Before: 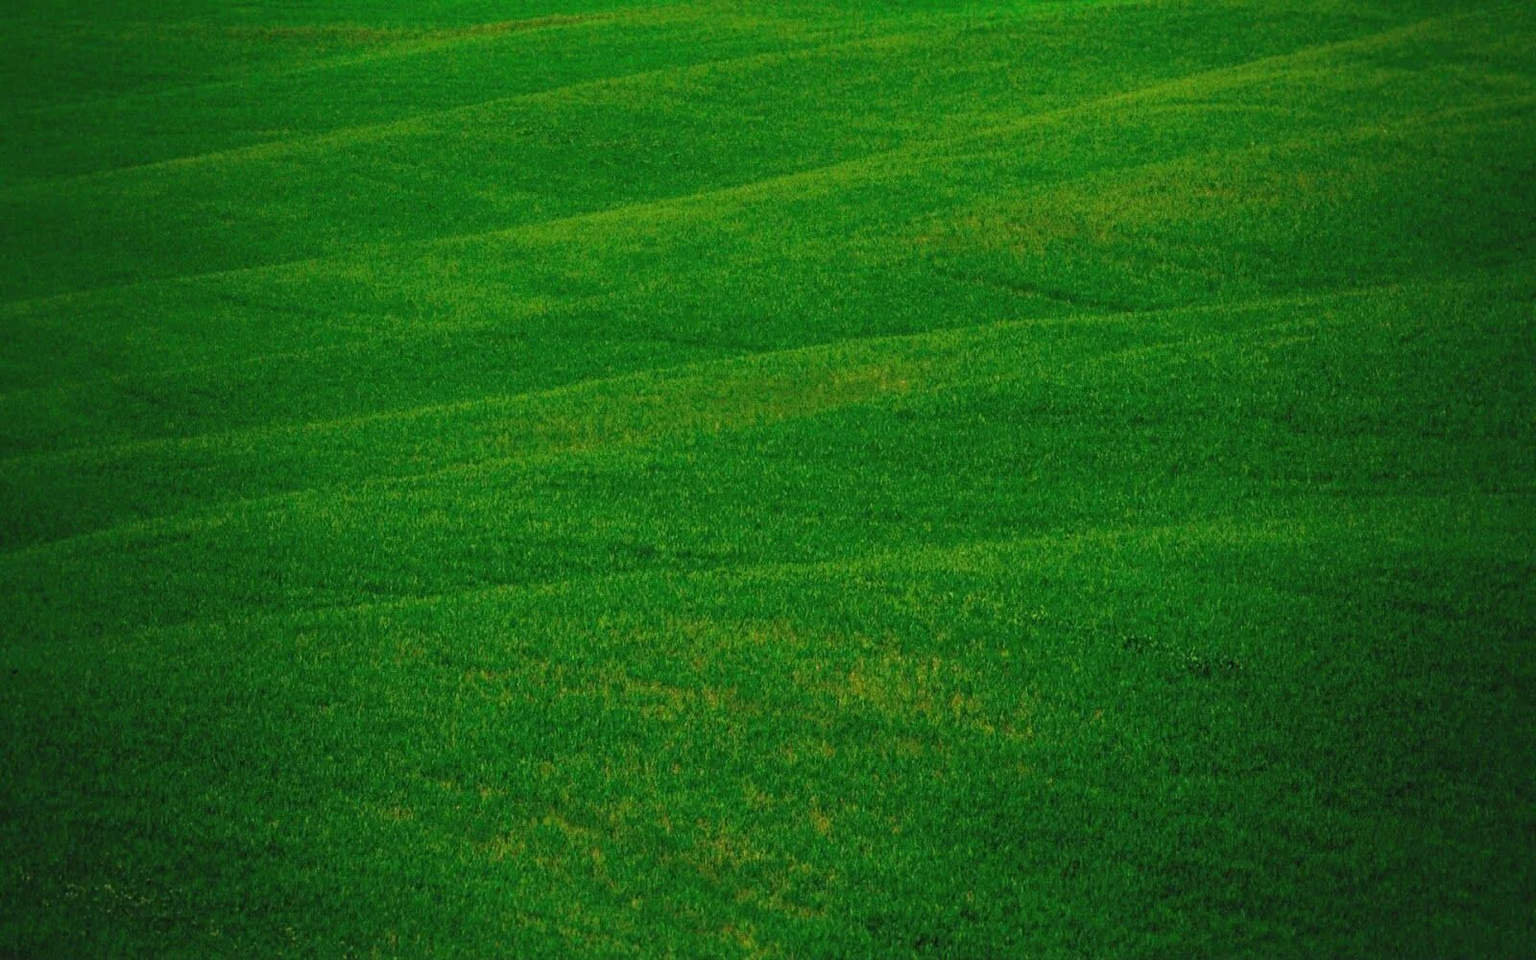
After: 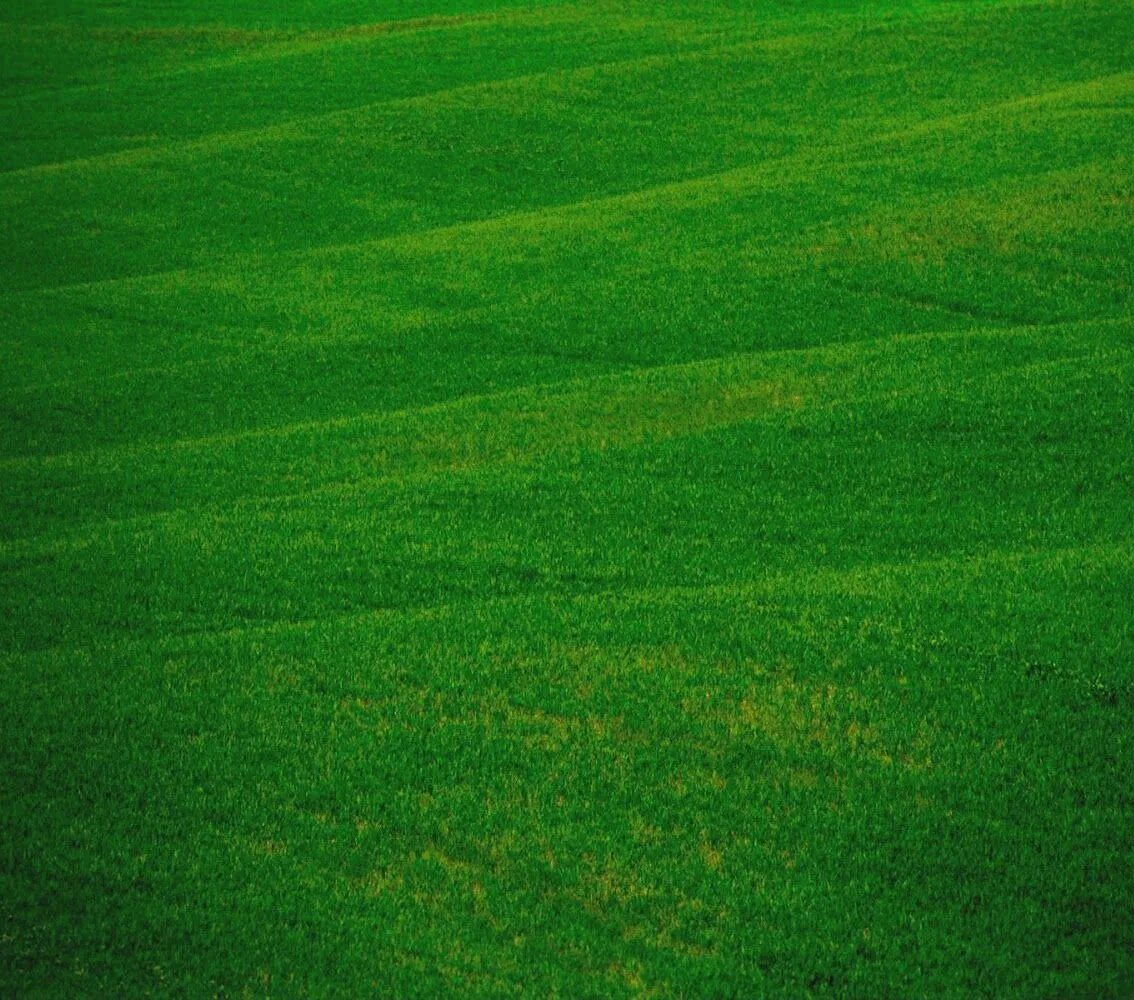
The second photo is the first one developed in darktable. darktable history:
crop and rotate: left 9.018%, right 20.067%
